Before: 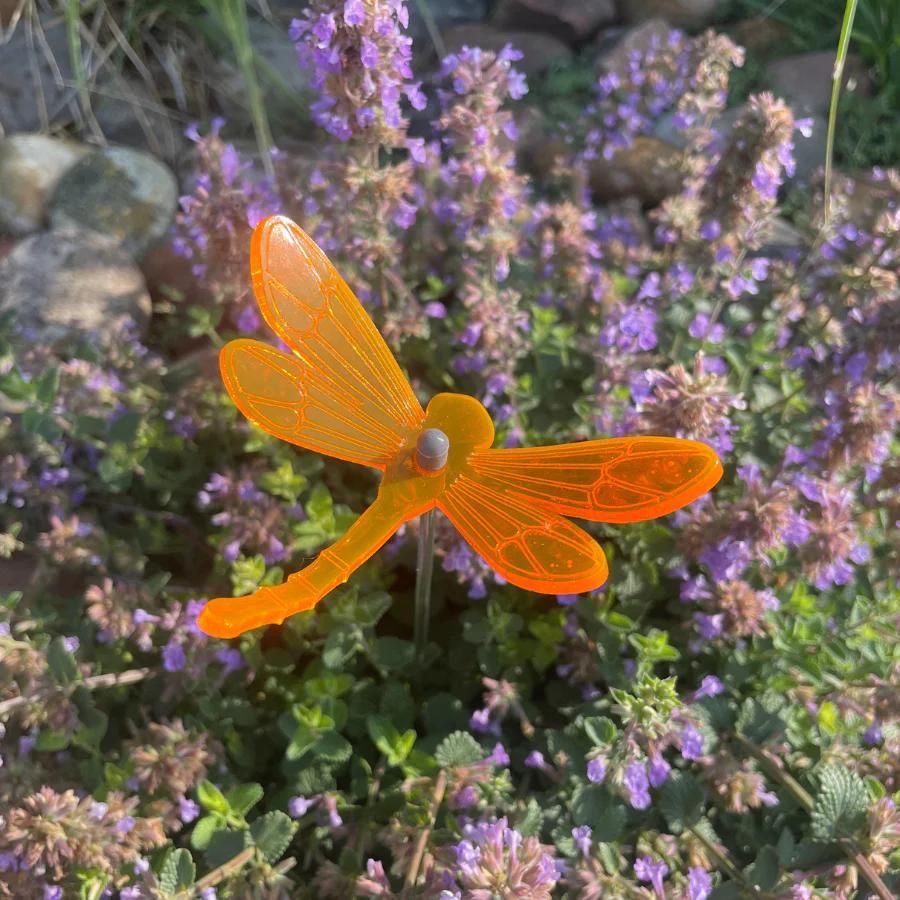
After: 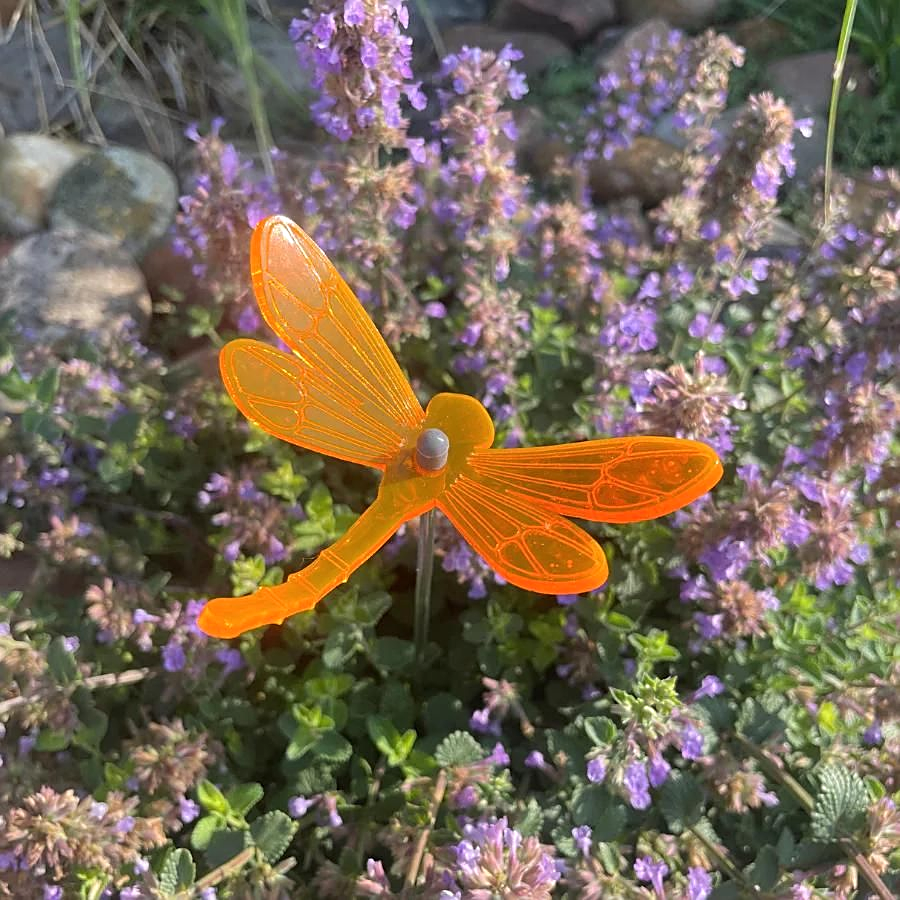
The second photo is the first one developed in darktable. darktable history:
shadows and highlights: shadows 12, white point adjustment 1.2, soften with gaussian
exposure: exposure 0.081 EV, compensate highlight preservation false
sharpen: on, module defaults
